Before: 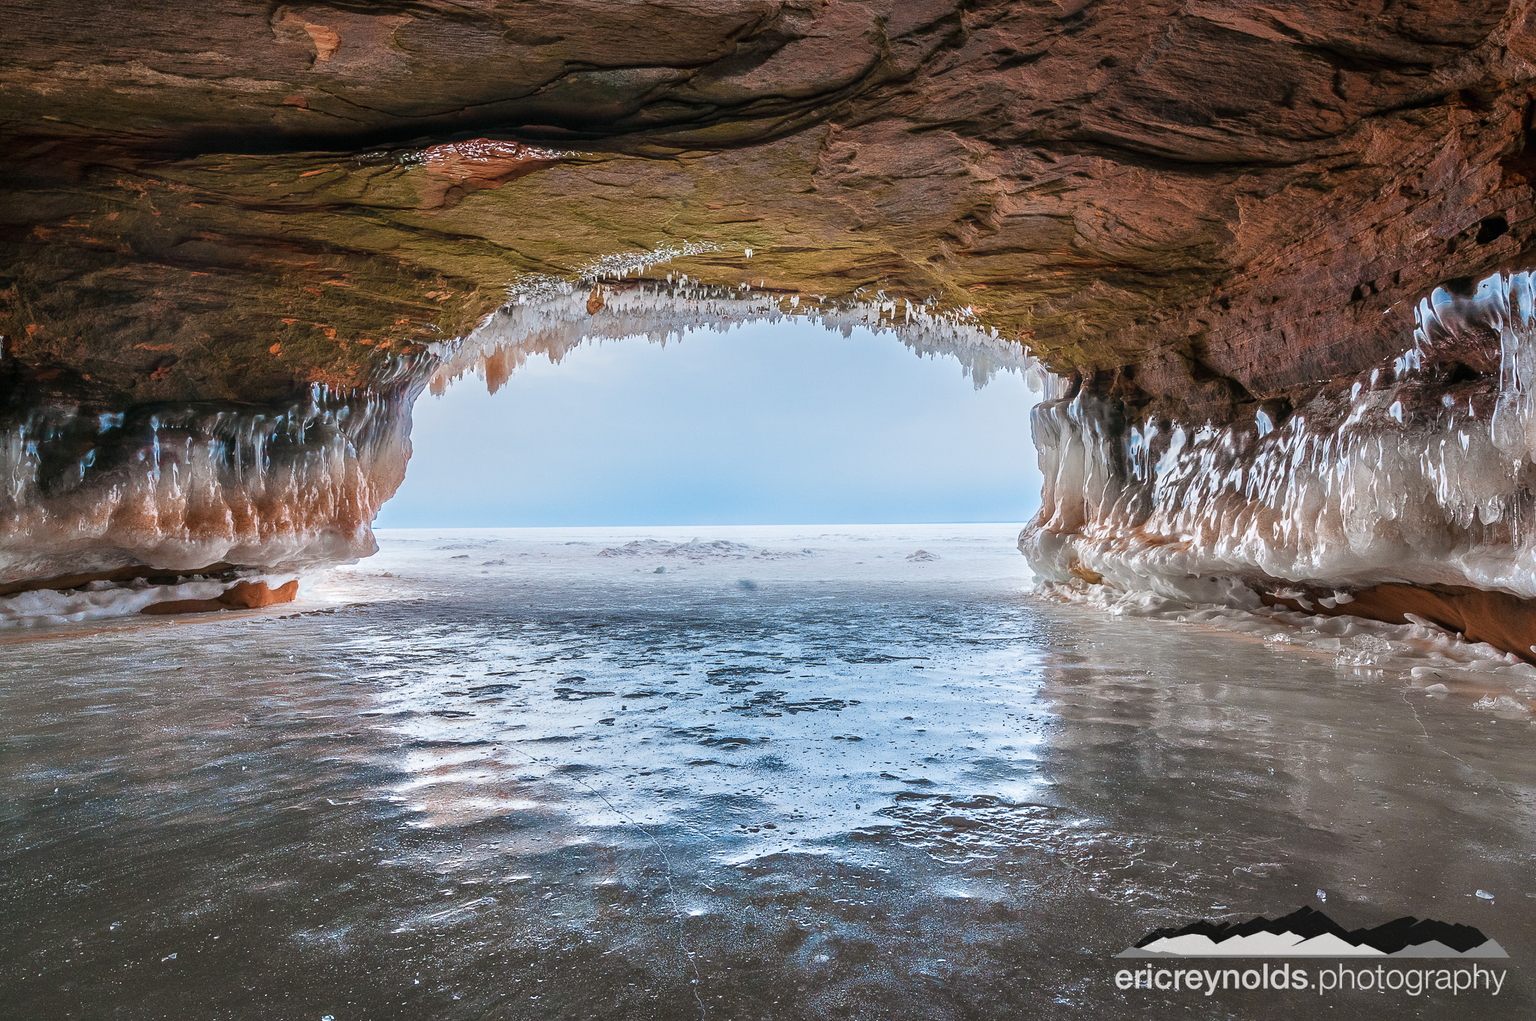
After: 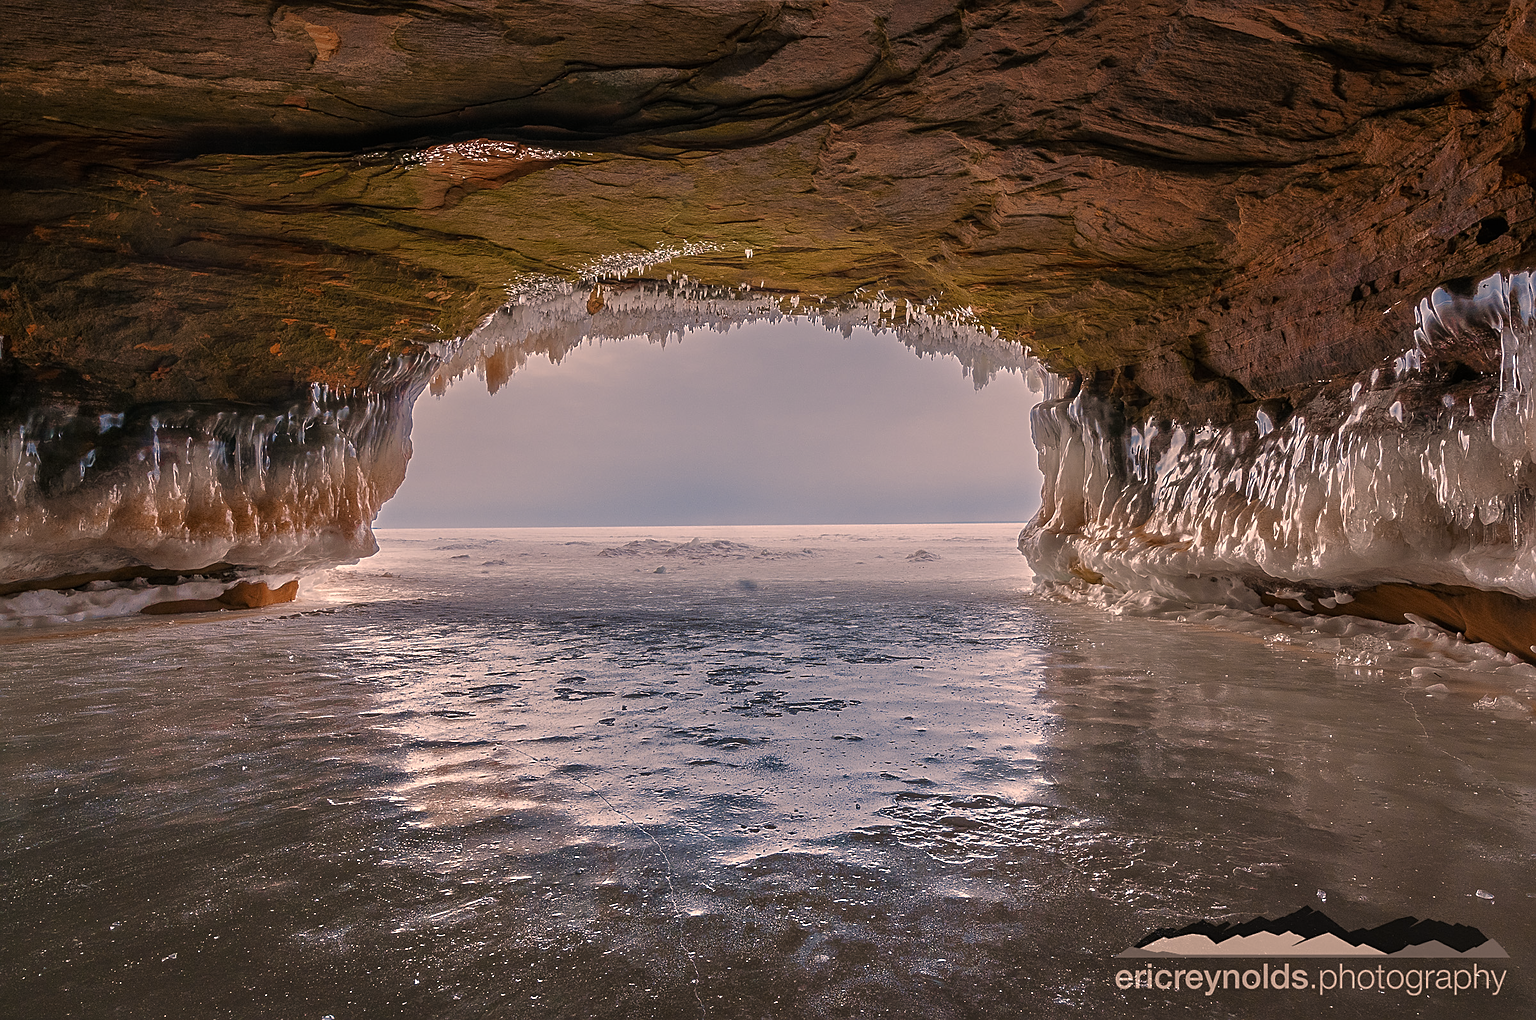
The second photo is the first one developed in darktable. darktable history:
sharpen: on, module defaults
base curve: curves: ch0 [(0, 0) (0.826, 0.587) (1, 1)]
color contrast: green-magenta contrast 0.81
color correction: highlights a* 21.16, highlights b* 19.61
